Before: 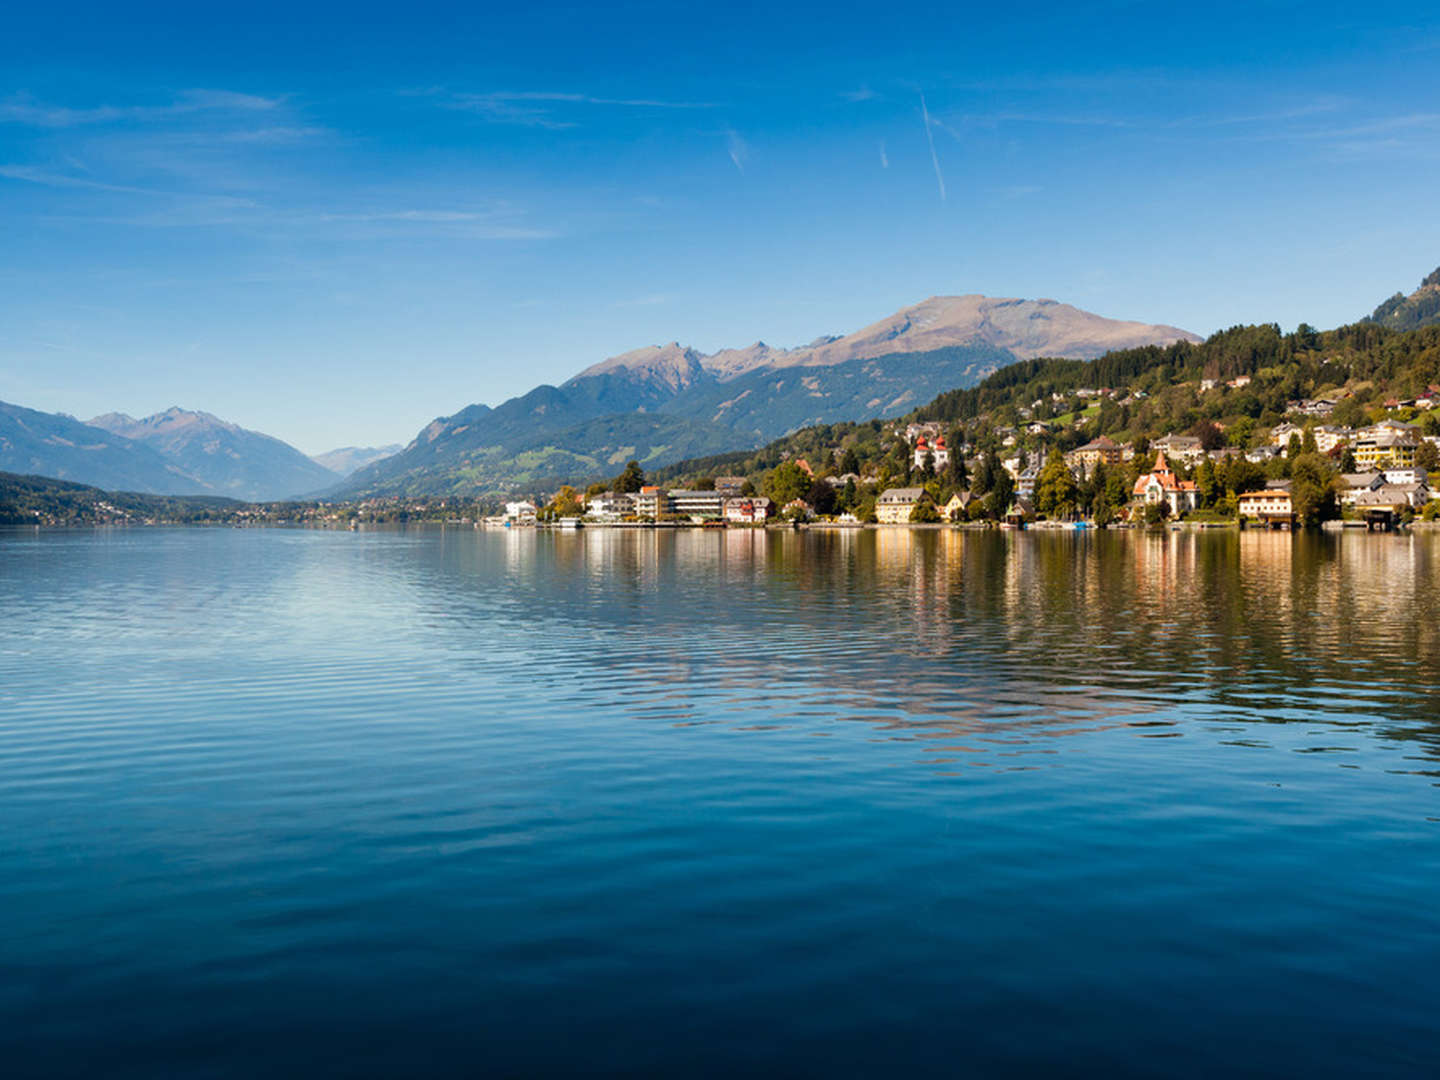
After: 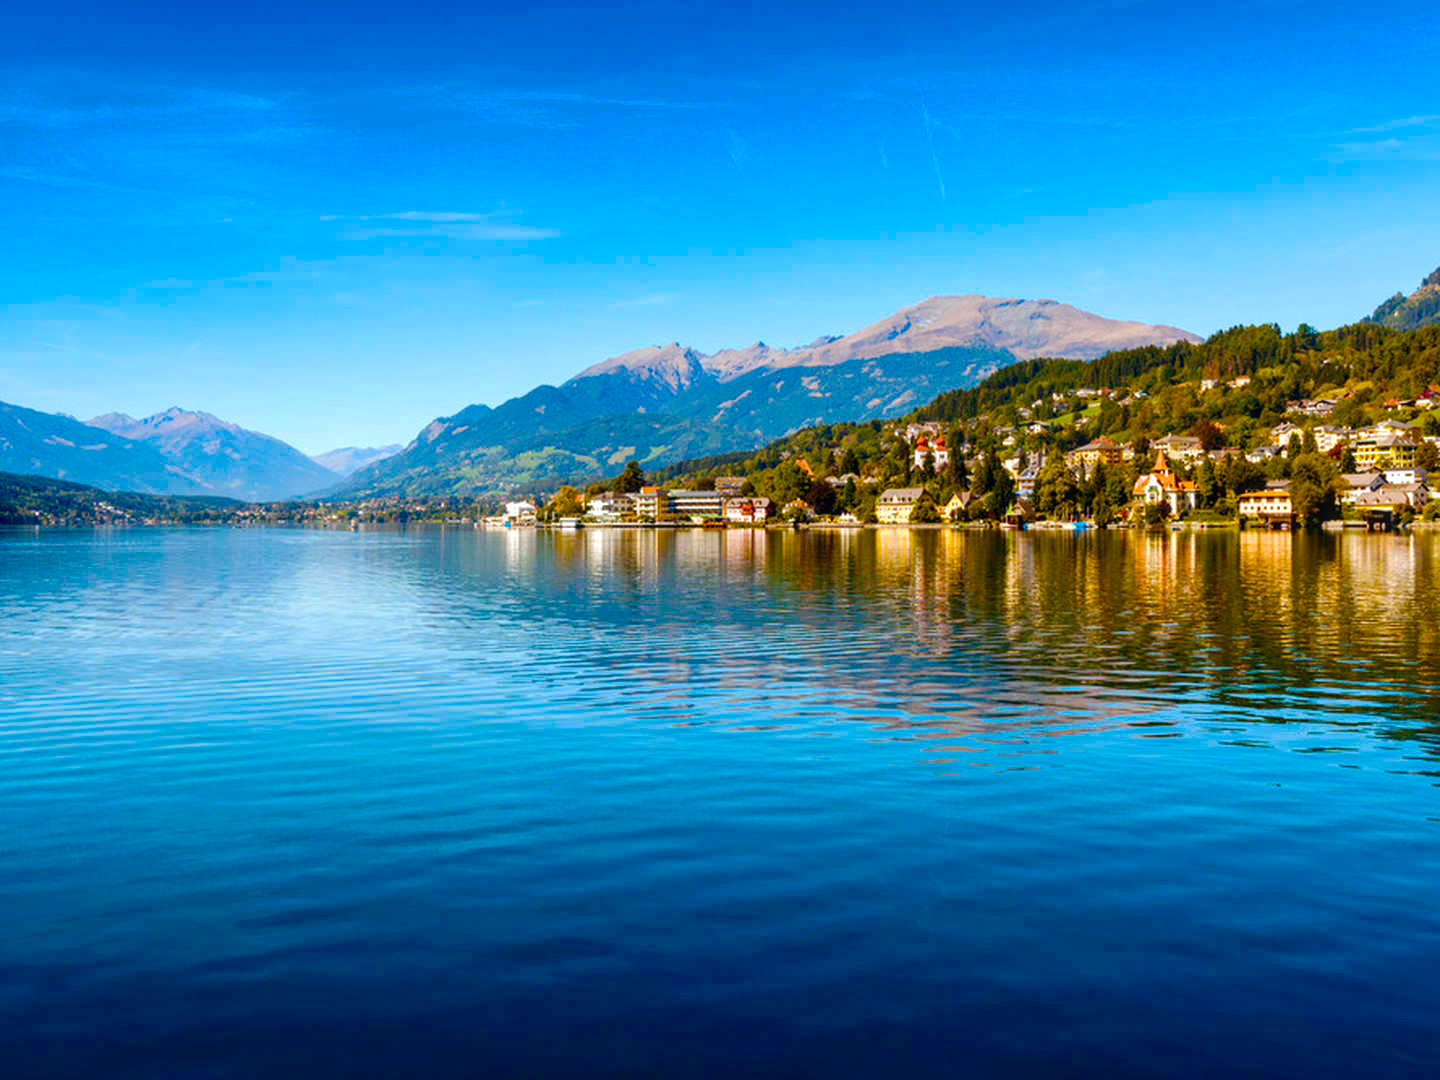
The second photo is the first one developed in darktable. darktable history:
local contrast: on, module defaults
tone curve: curves: ch0 [(0, 0) (0.003, 0.018) (0.011, 0.019) (0.025, 0.02) (0.044, 0.024) (0.069, 0.034) (0.1, 0.049) (0.136, 0.082) (0.177, 0.136) (0.224, 0.196) (0.277, 0.263) (0.335, 0.329) (0.399, 0.401) (0.468, 0.473) (0.543, 0.546) (0.623, 0.625) (0.709, 0.698) (0.801, 0.779) (0.898, 0.867) (1, 1)], preserve colors none
color balance rgb: highlights gain › luminance 16.682%, highlights gain › chroma 2.883%, highlights gain › hue 257.52°, global offset › luminance 0.757%, linear chroma grading › global chroma 9.002%, perceptual saturation grading › global saturation 20%, perceptual saturation grading › highlights -14.243%, perceptual saturation grading › shadows 49.257%, global vibrance 50.511%
